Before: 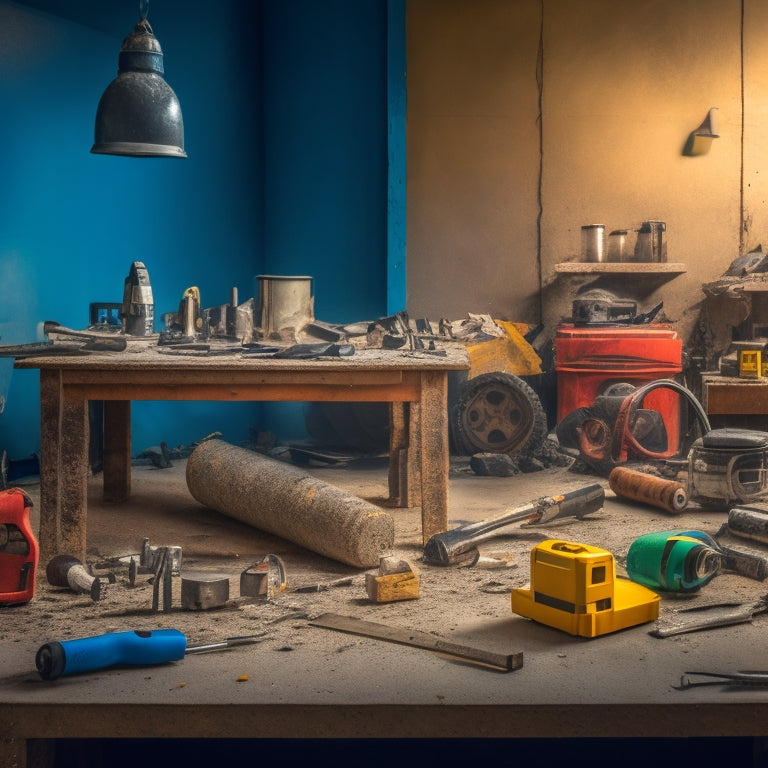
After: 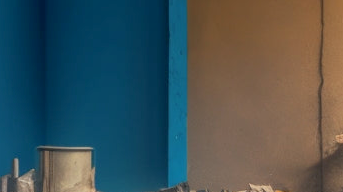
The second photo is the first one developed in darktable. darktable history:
shadows and highlights: on, module defaults
crop: left 28.64%, top 16.832%, right 26.637%, bottom 58.055%
